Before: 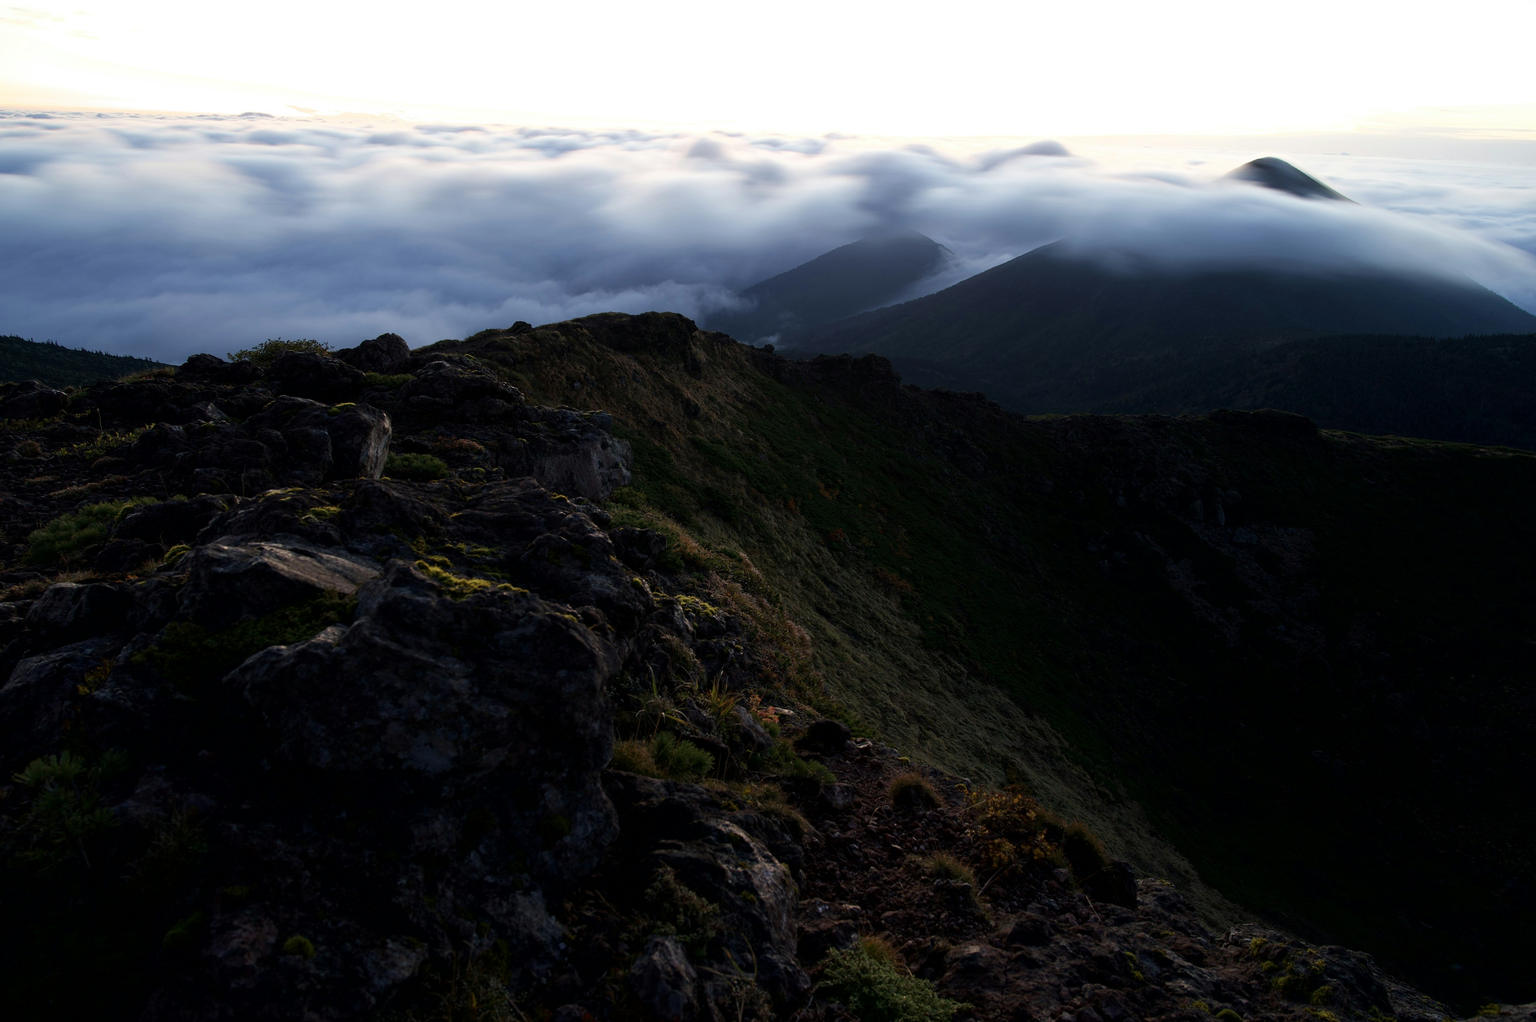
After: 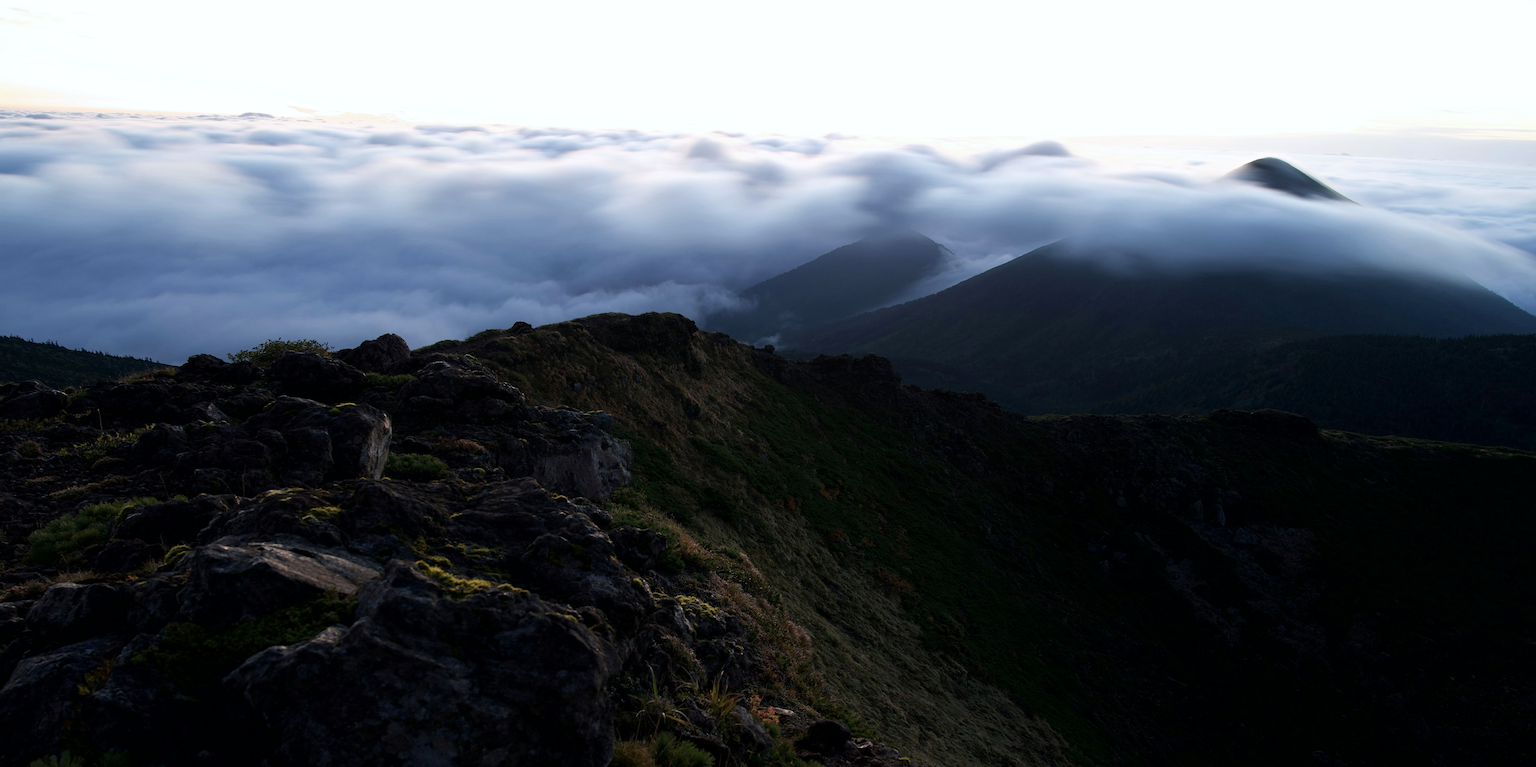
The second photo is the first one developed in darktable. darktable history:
color correction: highlights a* -0.072, highlights b* -5.81, shadows a* -0.139, shadows b* -0.097
crop: bottom 24.929%
